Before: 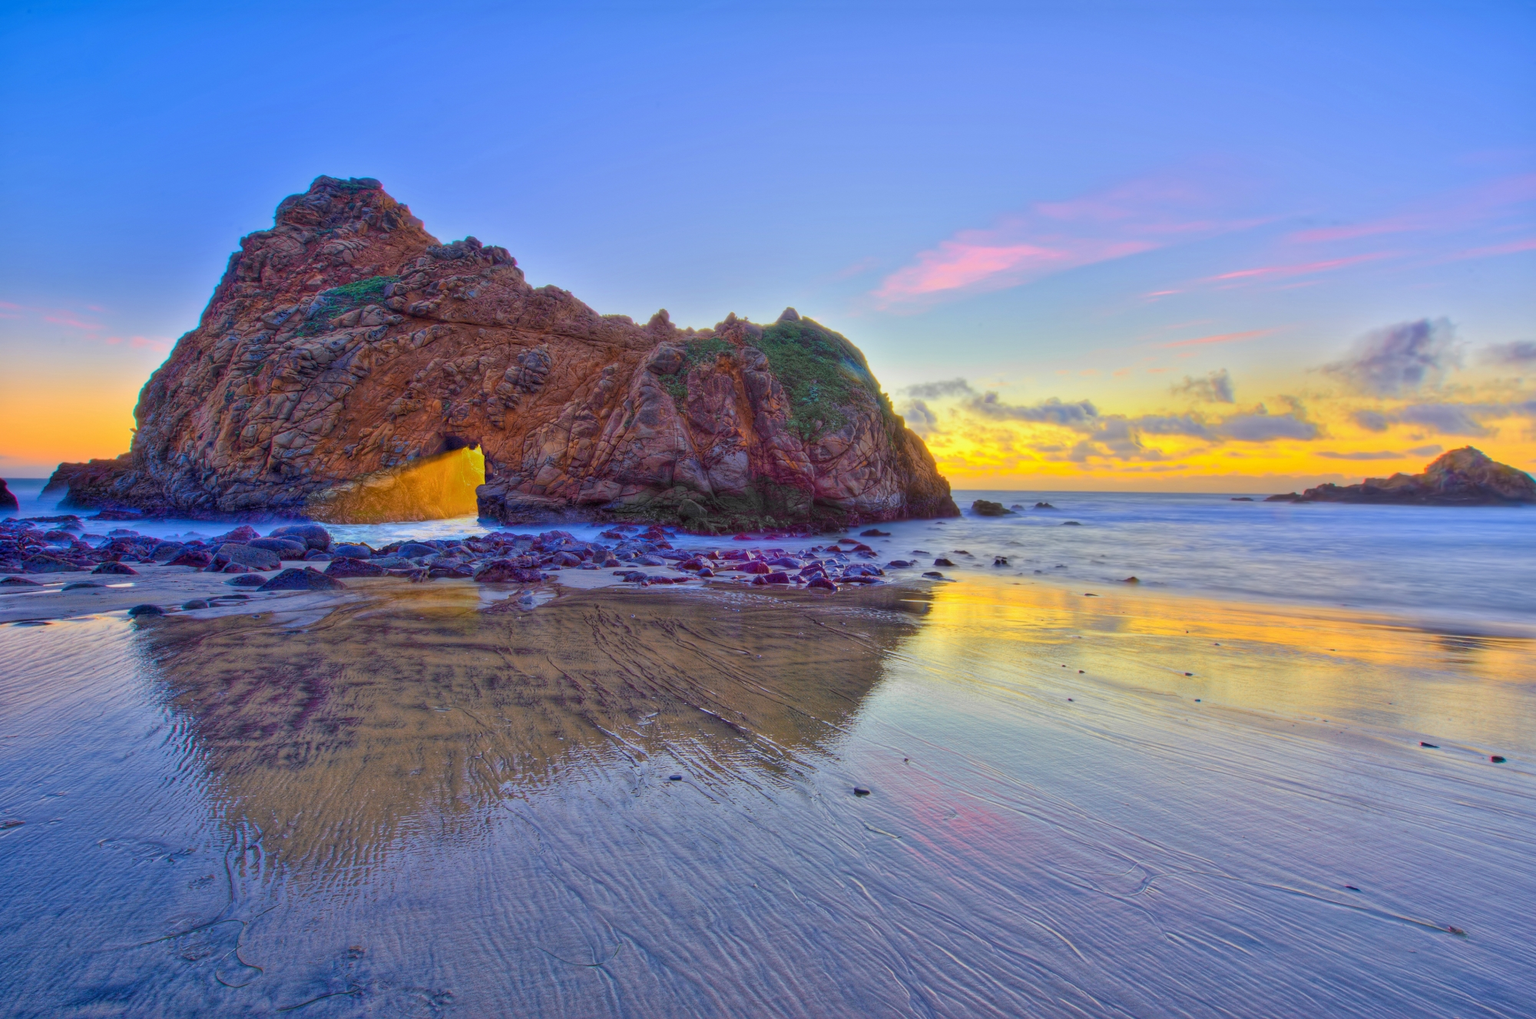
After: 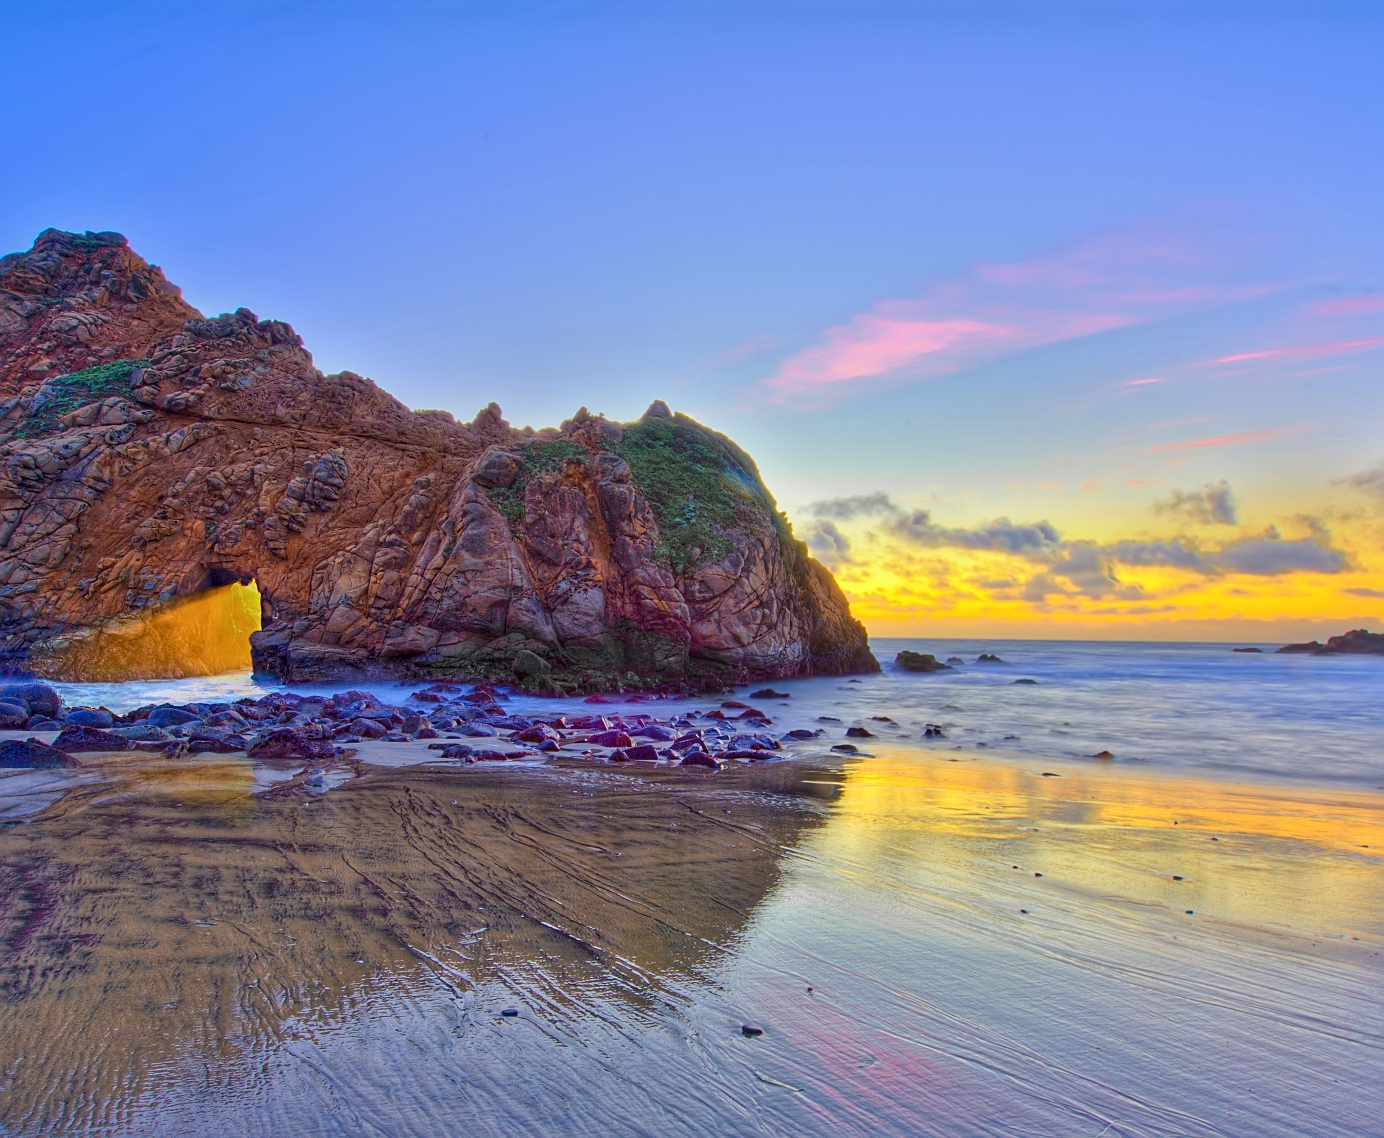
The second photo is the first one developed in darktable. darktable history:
local contrast: mode bilateral grid, contrast 20, coarseness 50, detail 119%, midtone range 0.2
crop: left 18.53%, right 12.23%, bottom 14.241%
sharpen: on, module defaults
